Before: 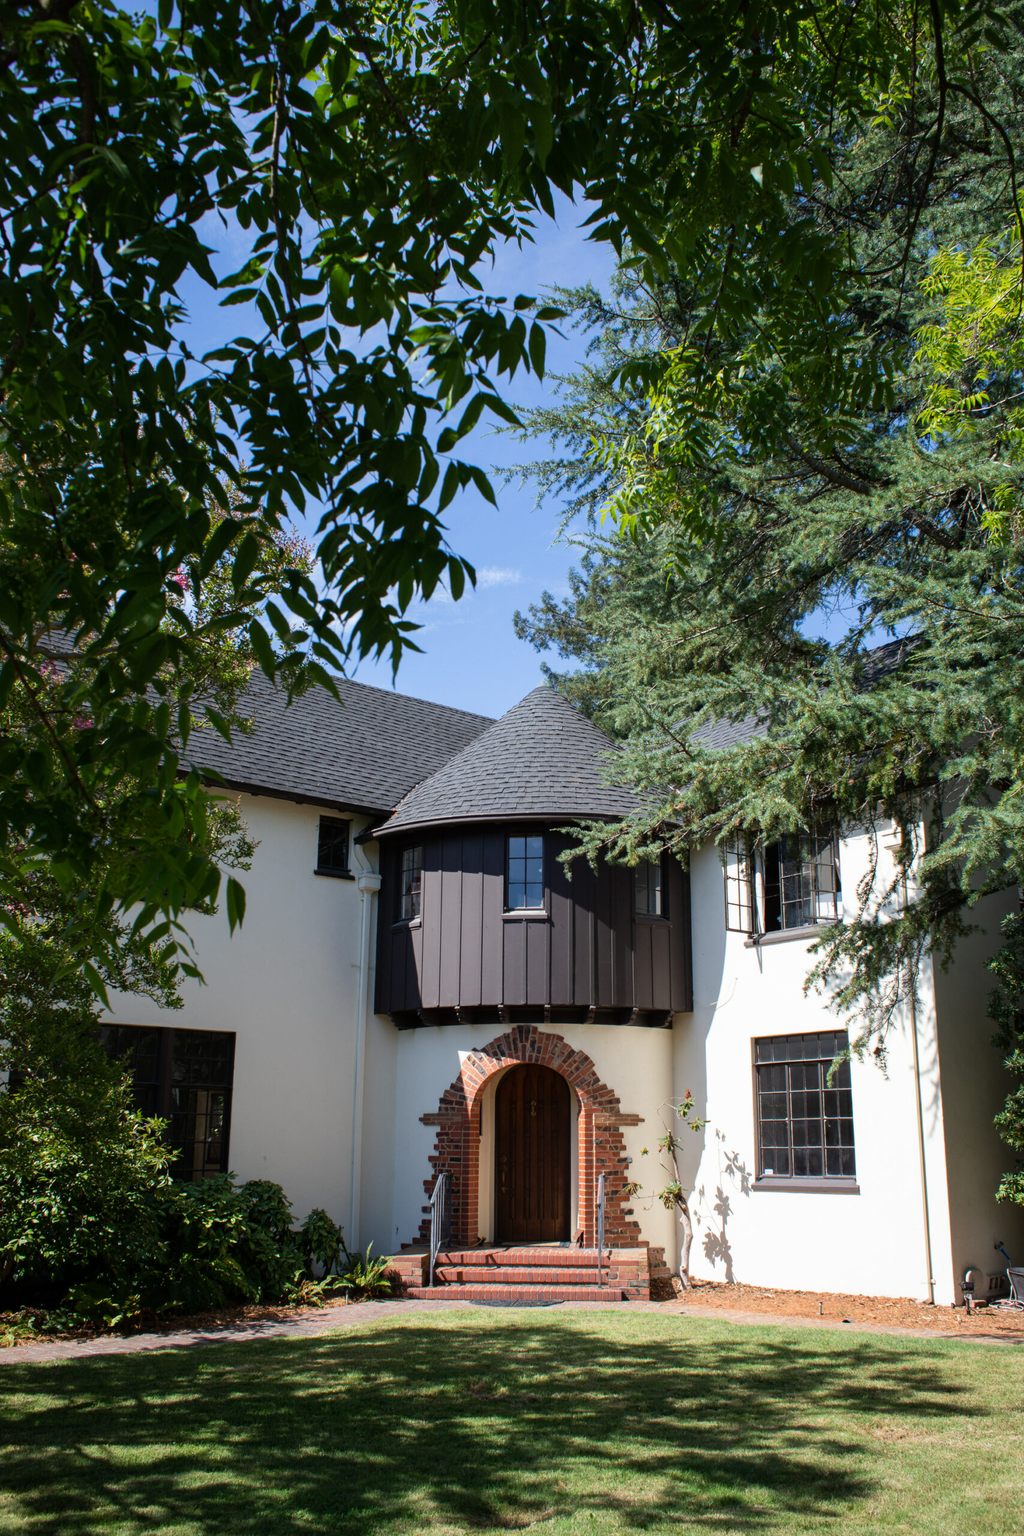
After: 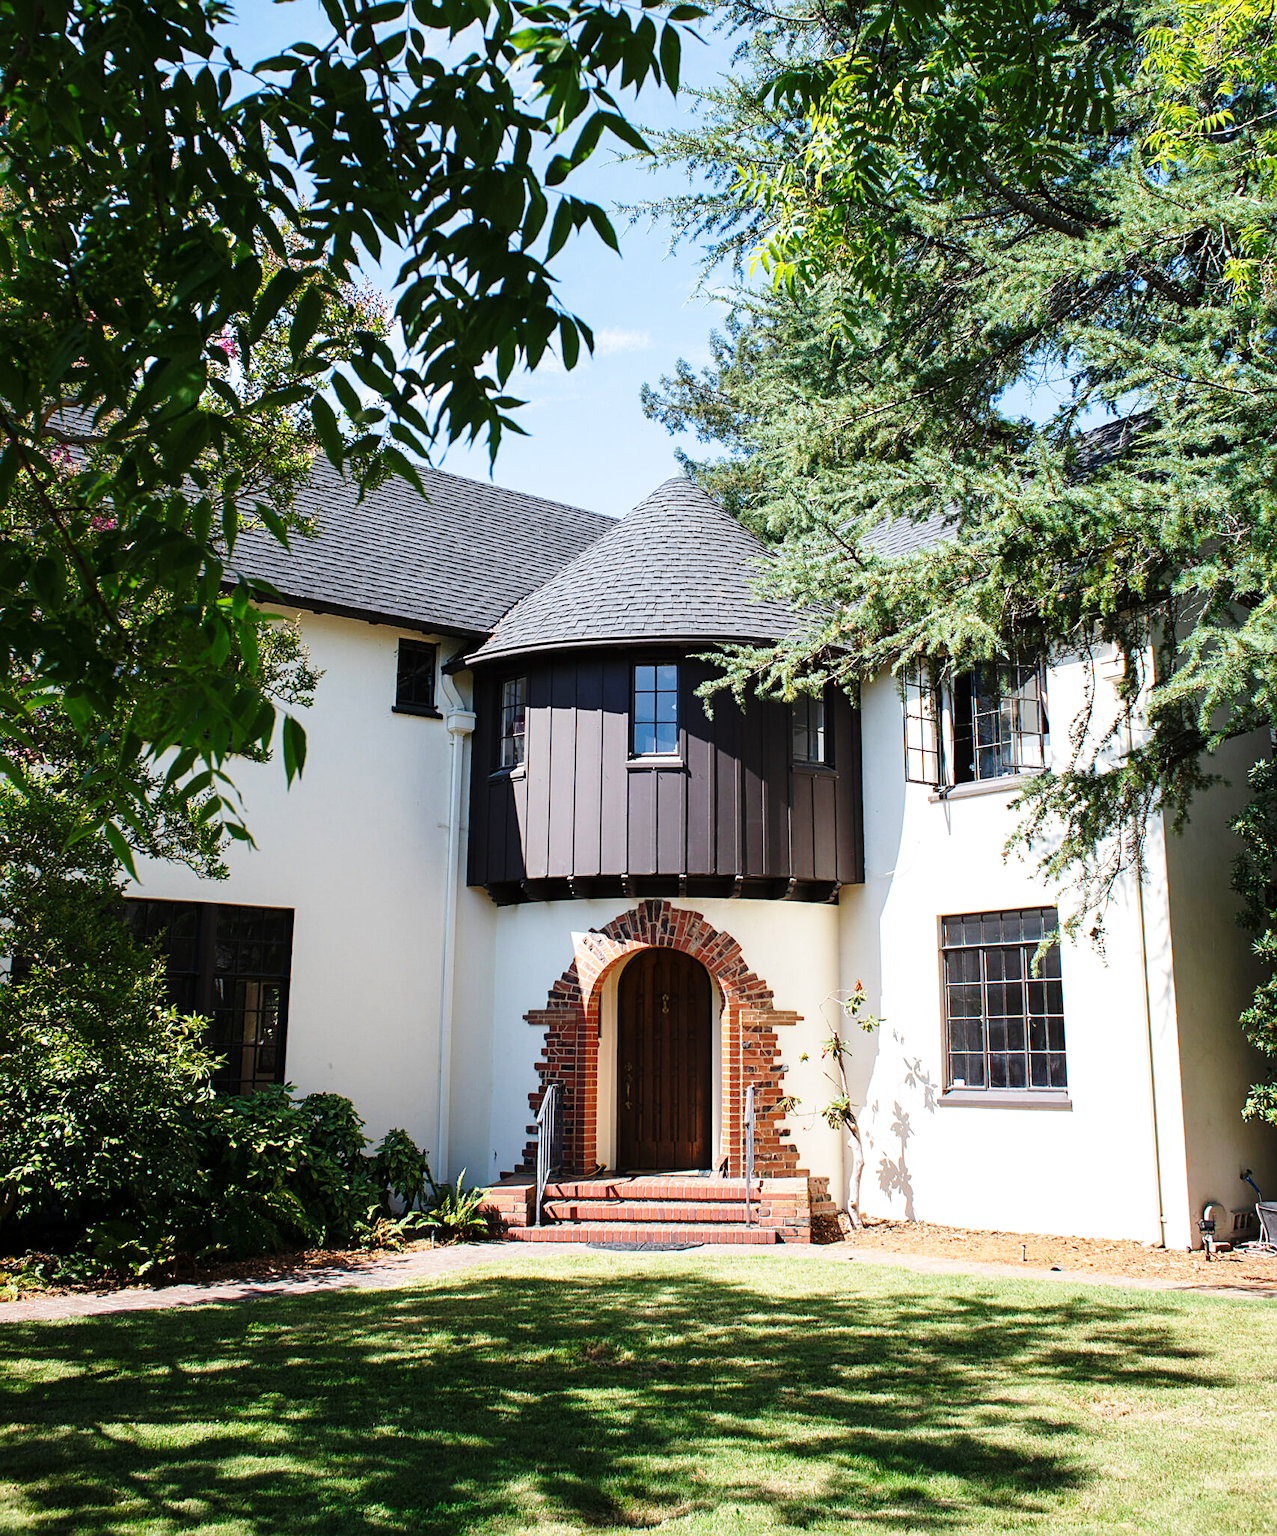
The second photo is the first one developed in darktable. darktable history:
crop and rotate: top 19.776%
exposure: exposure 0.2 EV, compensate highlight preservation false
base curve: curves: ch0 [(0, 0) (0.028, 0.03) (0.121, 0.232) (0.46, 0.748) (0.859, 0.968) (1, 1)], preserve colors none
shadows and highlights: radius 127.98, shadows 21.12, highlights -22.52, low approximation 0.01
sharpen: on, module defaults
